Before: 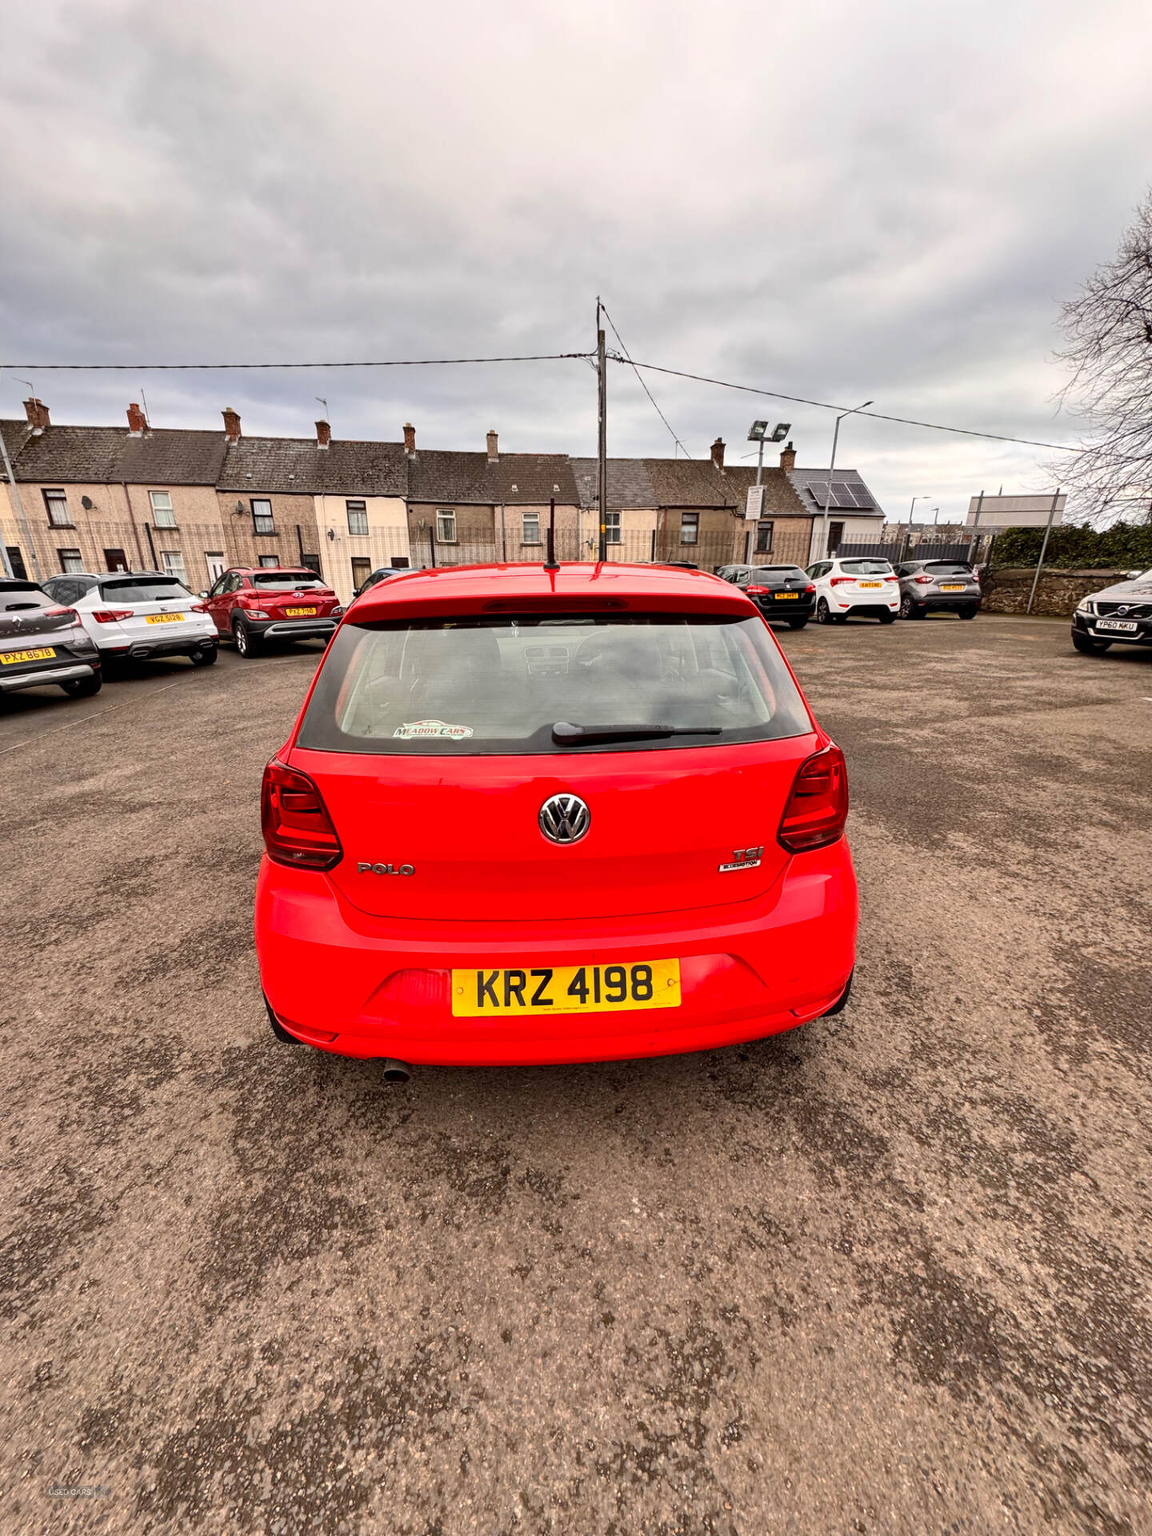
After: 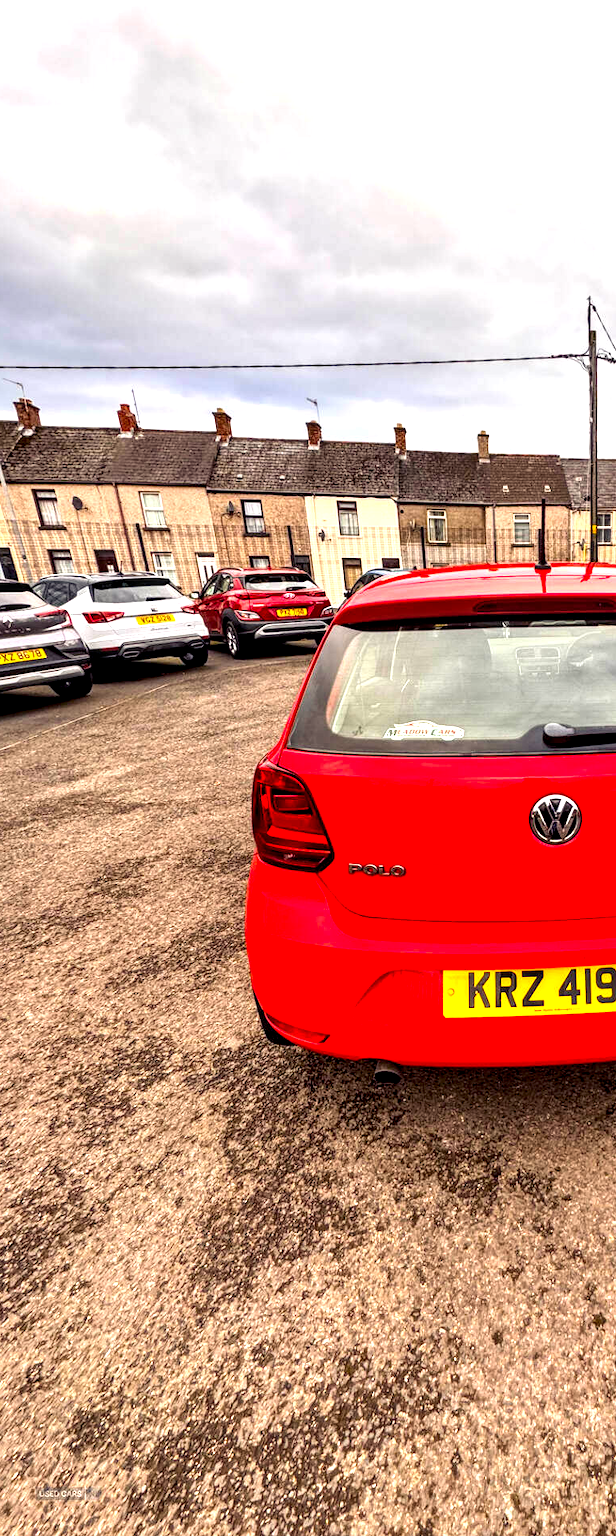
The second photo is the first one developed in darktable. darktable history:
exposure: black level correction 0, exposure 0.697 EV, compensate exposure bias true, compensate highlight preservation false
local contrast: detail 160%
crop: left 0.897%, right 45.585%, bottom 0.089%
color balance rgb: shadows lift › luminance -21.938%, shadows lift › chroma 6.691%, shadows lift › hue 272.85°, perceptual saturation grading › global saturation 19.943%, global vibrance 34.514%
